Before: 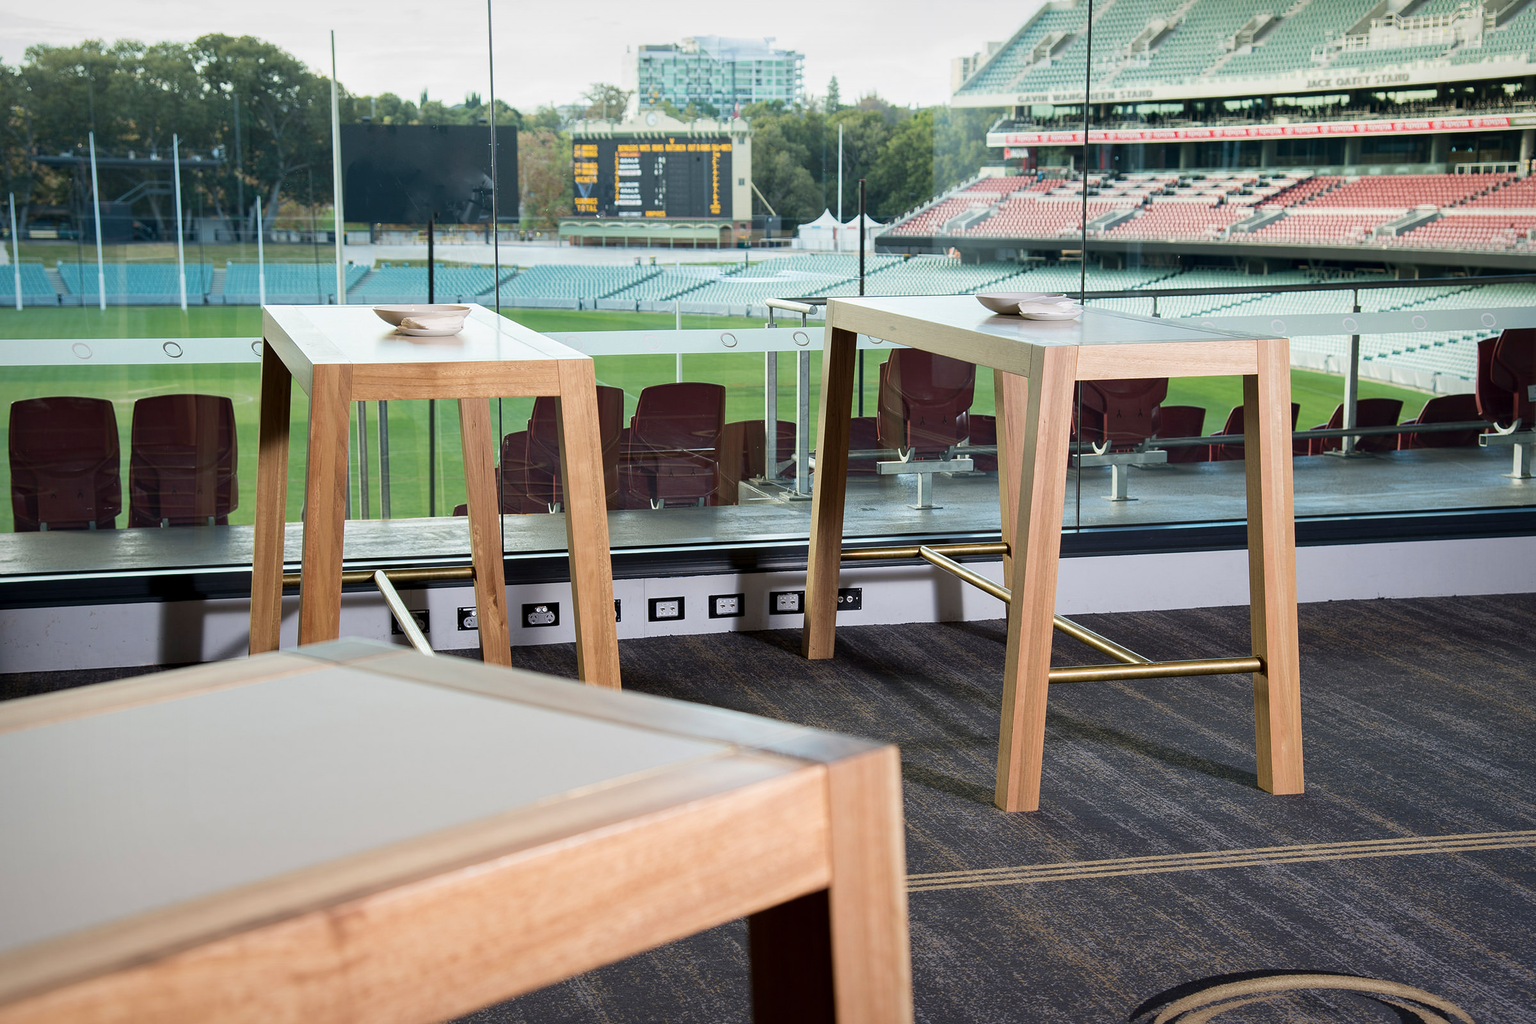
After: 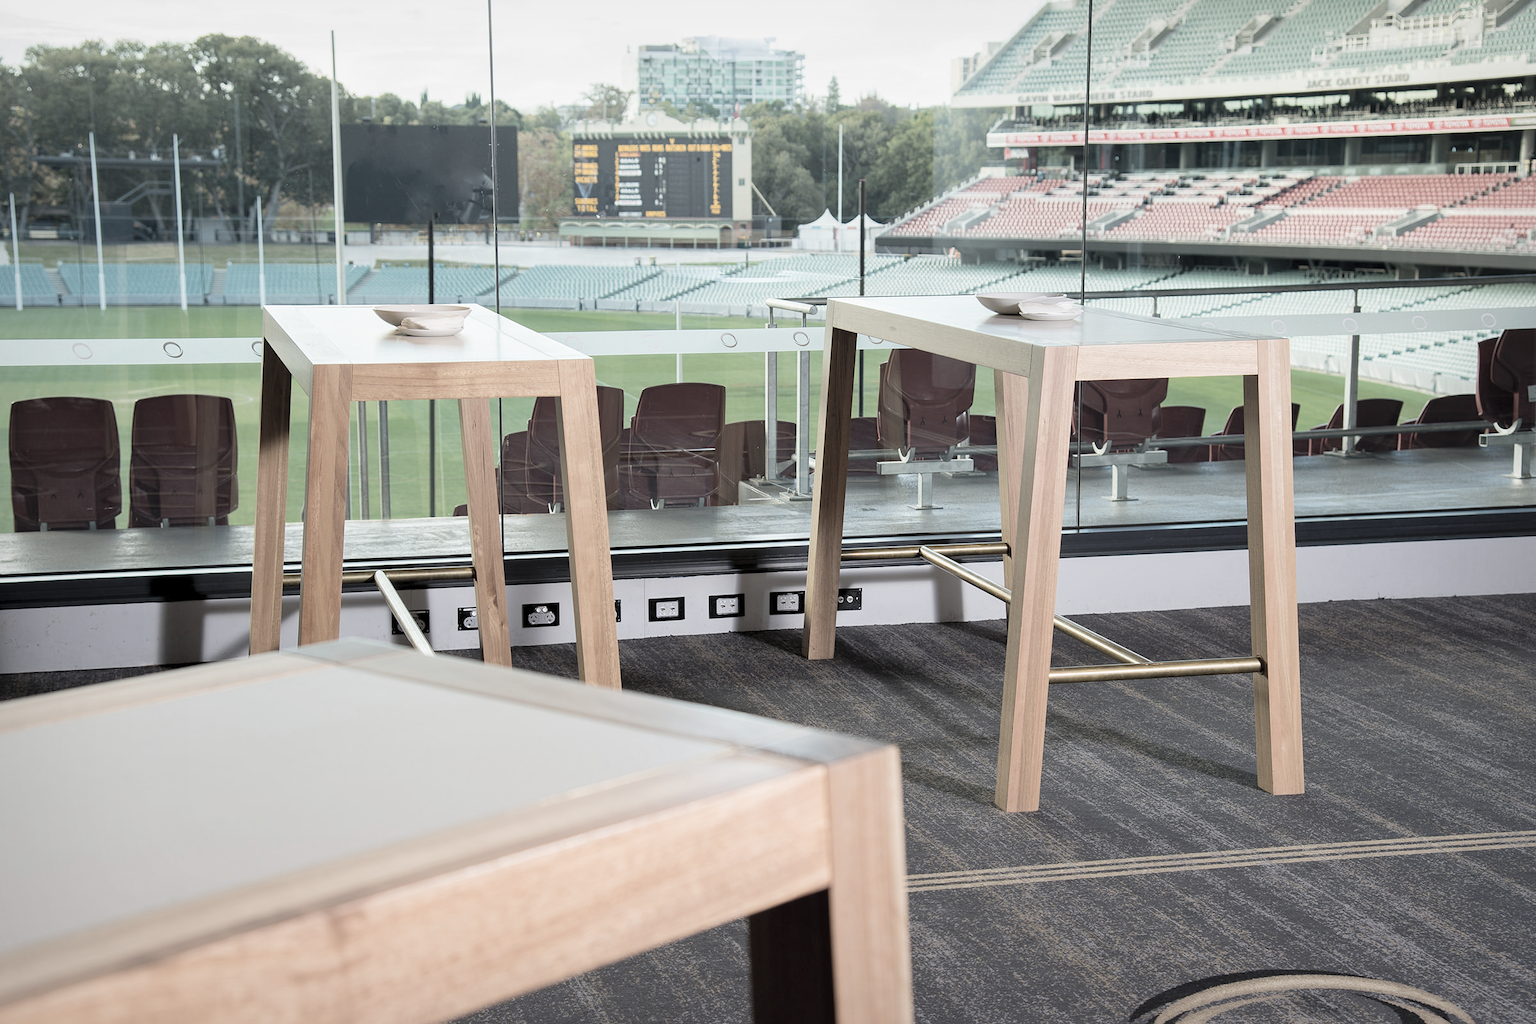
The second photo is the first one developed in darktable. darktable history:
contrast brightness saturation: brightness 0.181, saturation -0.493
